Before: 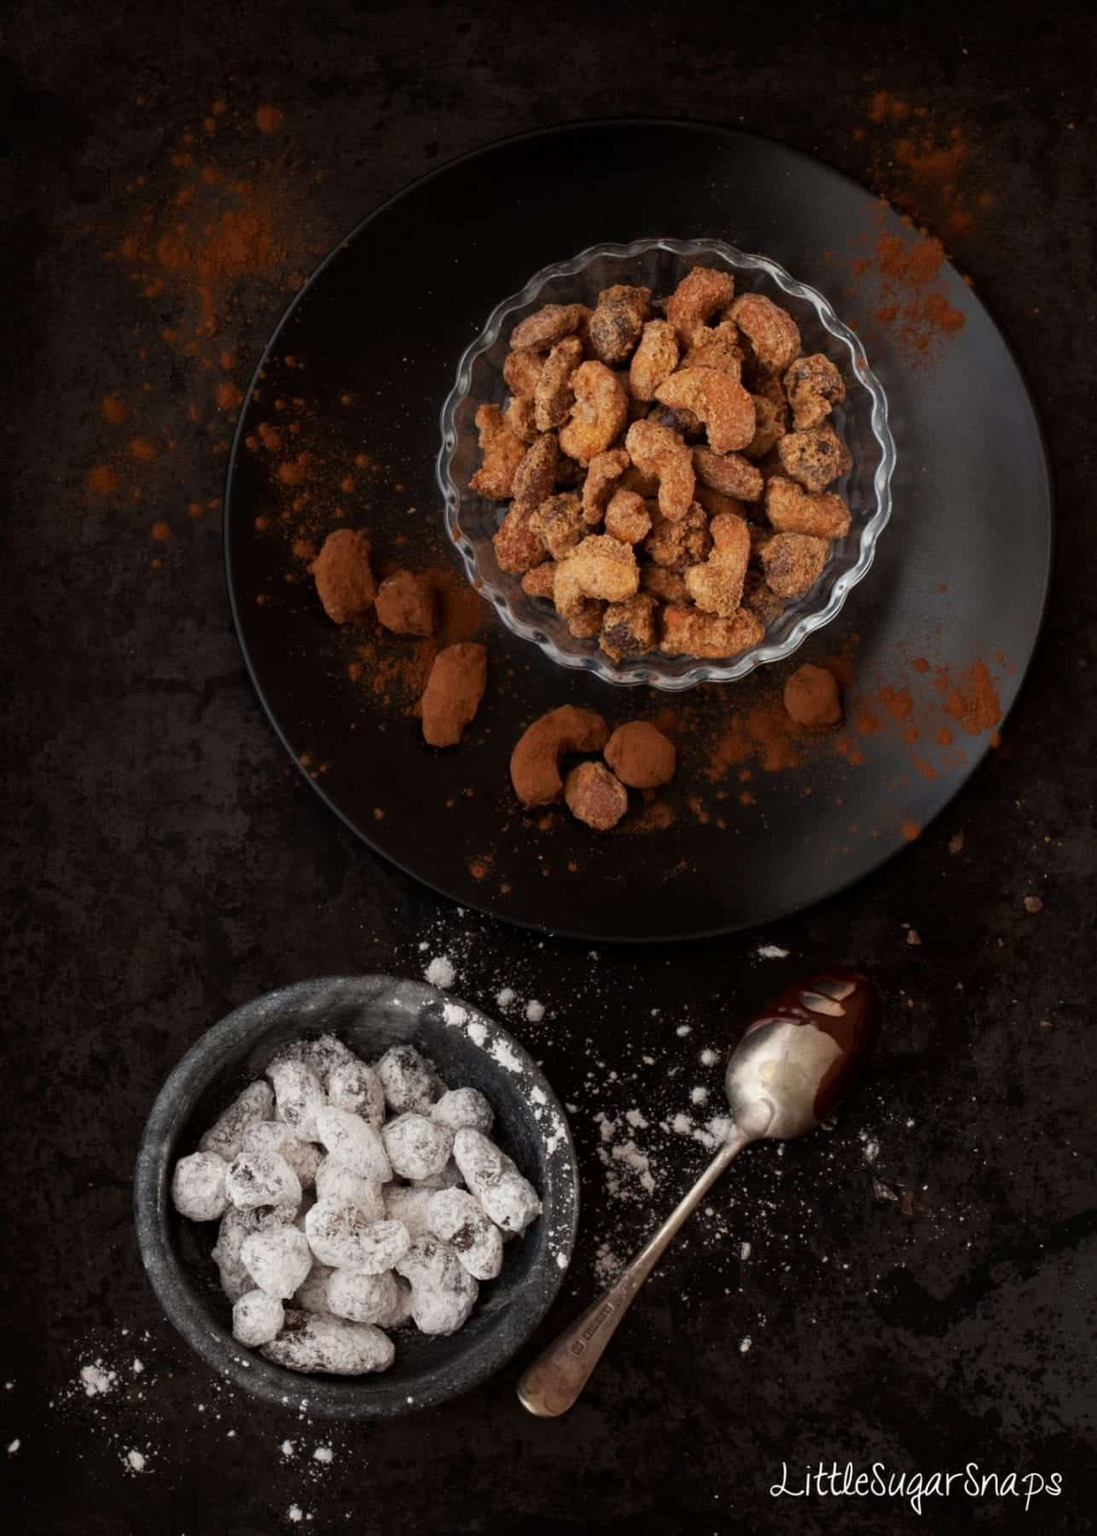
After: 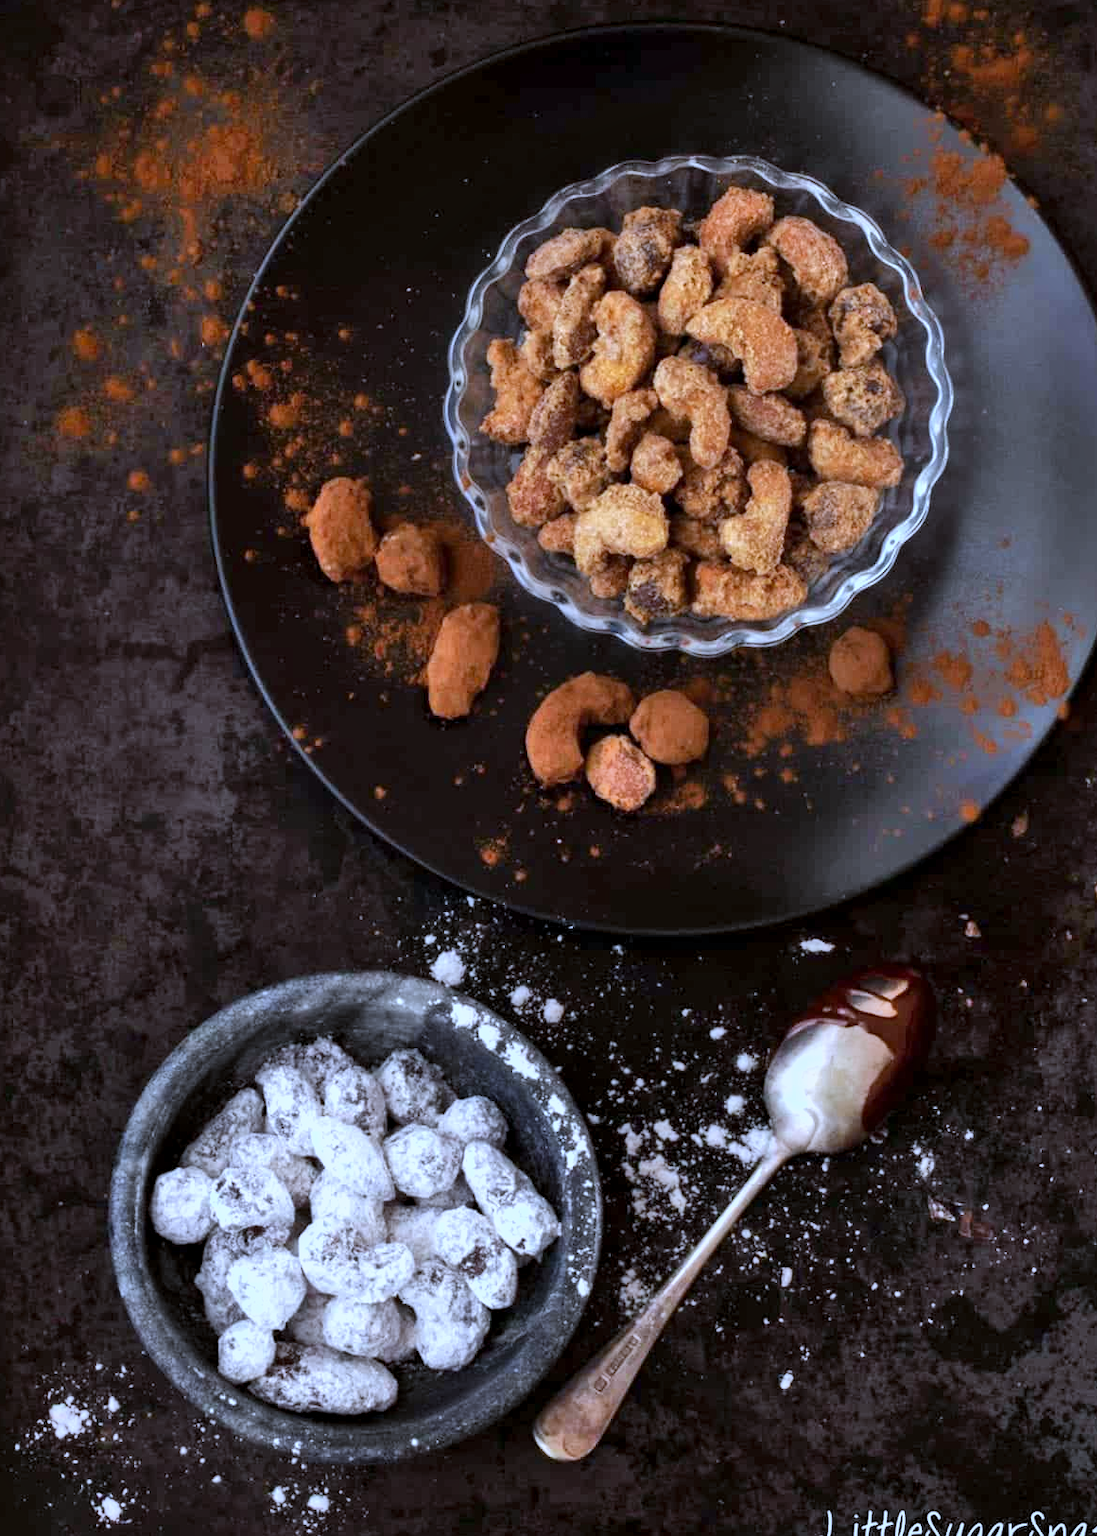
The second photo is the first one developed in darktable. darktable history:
exposure: exposure 0.7 EV, compensate highlight preservation false
shadows and highlights: low approximation 0.01, soften with gaussian
white balance: red 0.871, blue 1.249
crop: left 3.305%, top 6.436%, right 6.389%, bottom 3.258%
local contrast: highlights 61%, shadows 106%, detail 107%, midtone range 0.529
